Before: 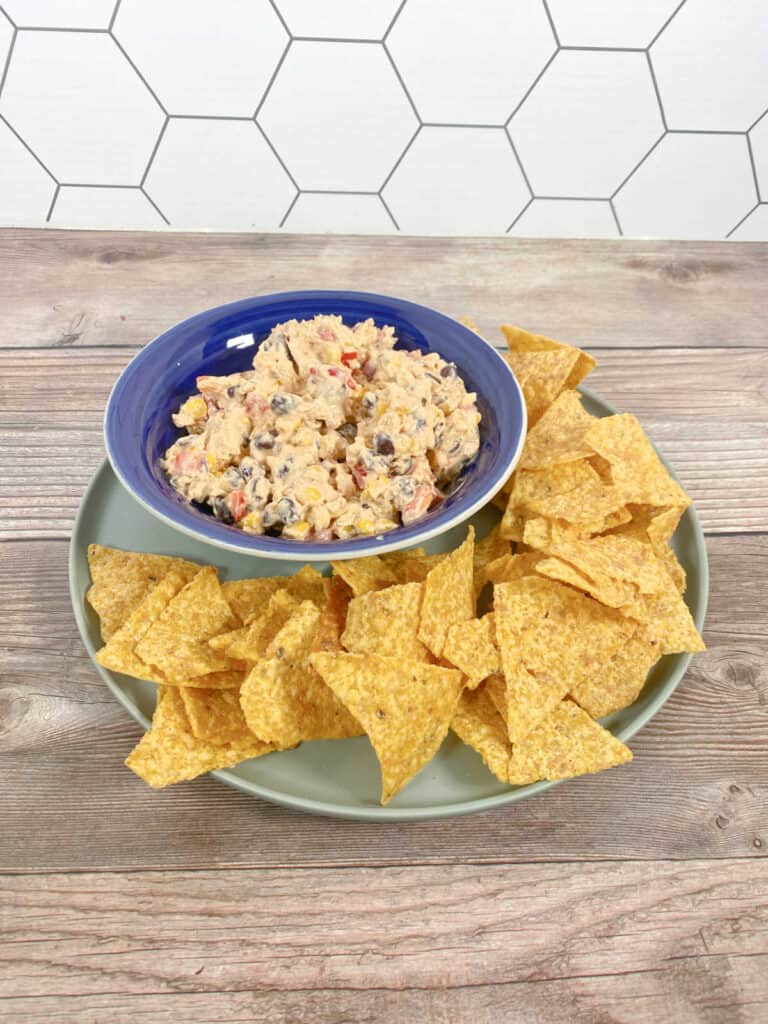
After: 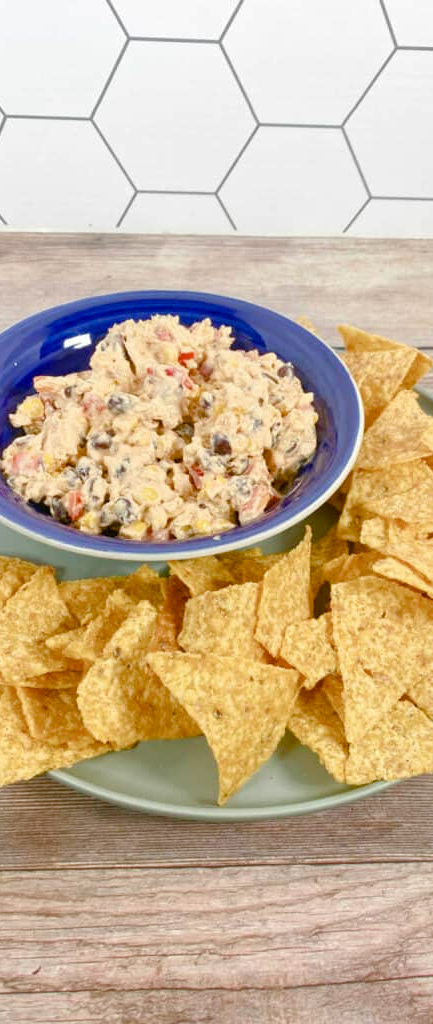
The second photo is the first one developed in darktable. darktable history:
crop: left 21.272%, right 22.27%
velvia: strength 6.14%
color balance rgb: perceptual saturation grading › global saturation 20%, perceptual saturation grading › highlights -50.589%, perceptual saturation grading › shadows 30.285%, global vibrance 30.365%
